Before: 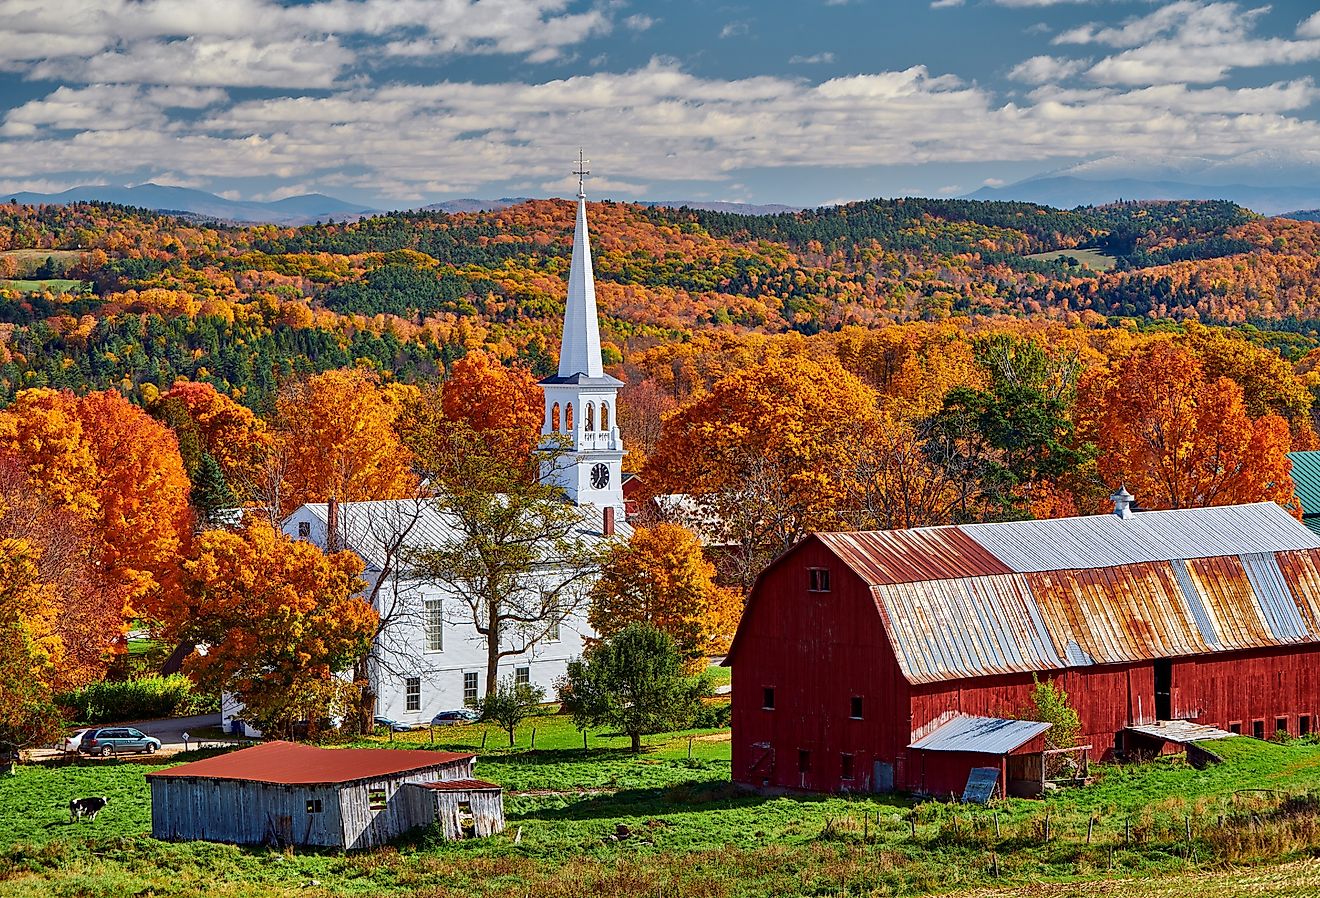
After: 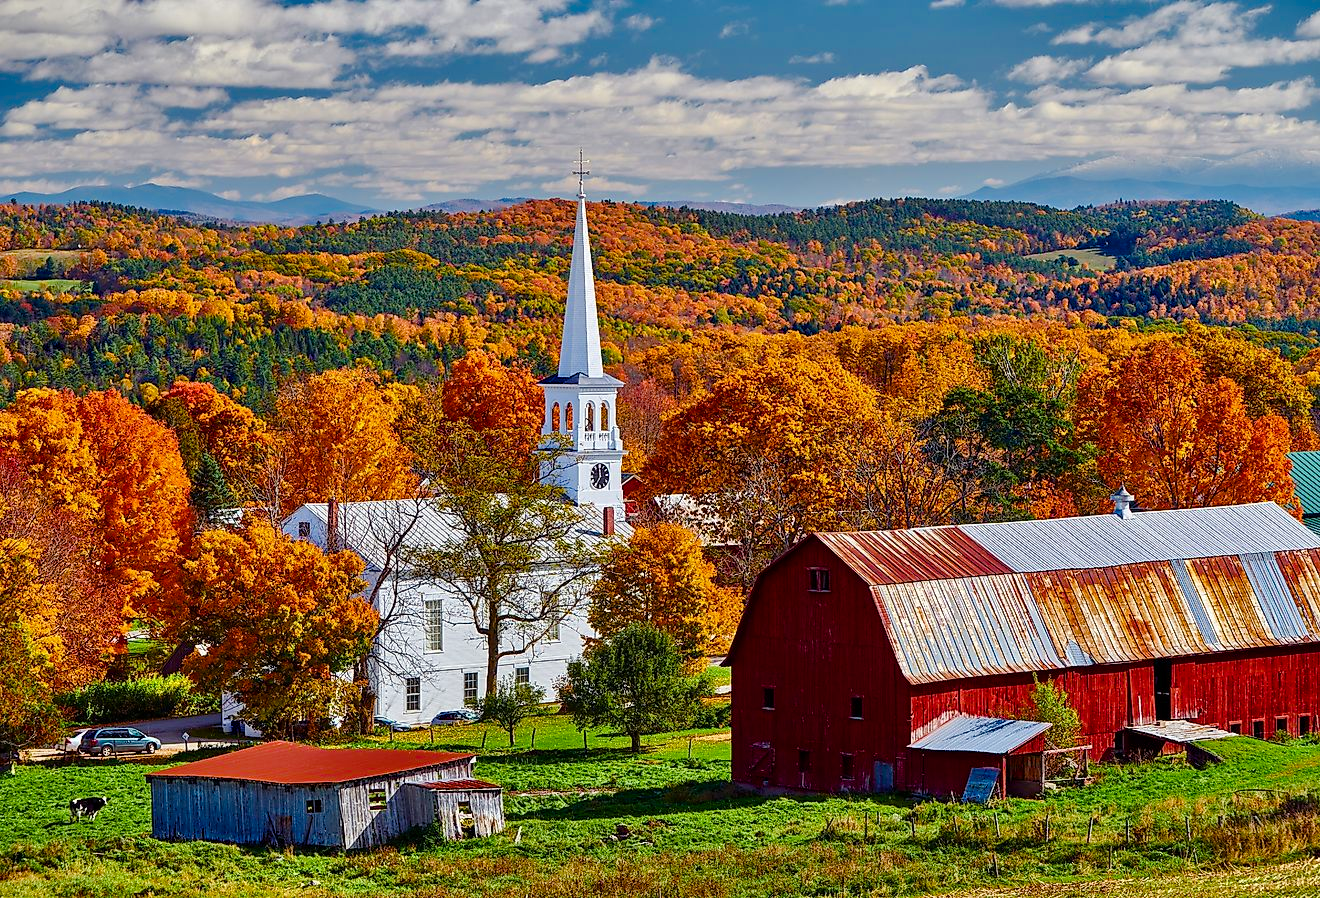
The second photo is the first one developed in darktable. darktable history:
color correction: highlights a* -0.19, highlights b* -0.1
color balance rgb: shadows lift › chroma 3.255%, shadows lift › hue 280.8°, perceptual saturation grading › global saturation 25.397%, perceptual saturation grading › highlights -27.833%, perceptual saturation grading › shadows 32.856%, global vibrance 20%
color zones: curves: ch0 [(0, 0.5) (0.143, 0.5) (0.286, 0.5) (0.429, 0.5) (0.571, 0.5) (0.714, 0.476) (0.857, 0.5) (1, 0.5)]; ch2 [(0, 0.5) (0.143, 0.5) (0.286, 0.5) (0.429, 0.5) (0.571, 0.5) (0.714, 0.487) (0.857, 0.5) (1, 0.5)]
